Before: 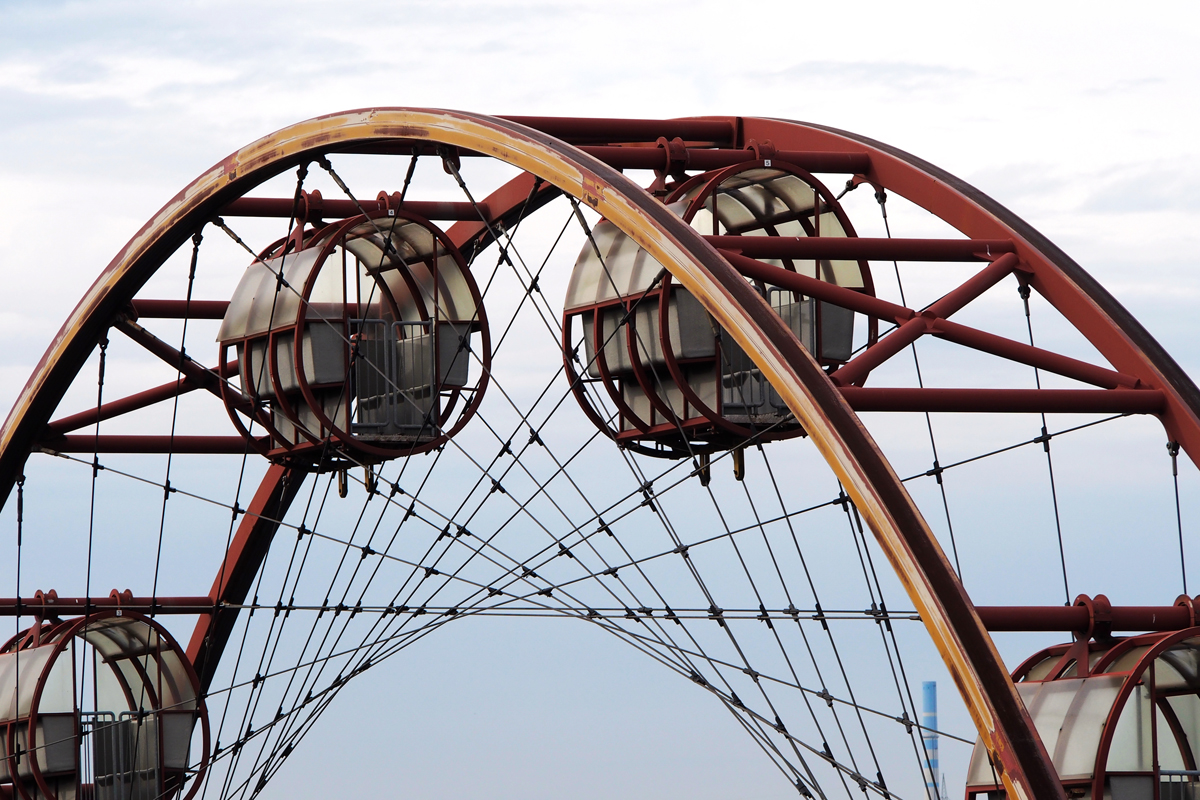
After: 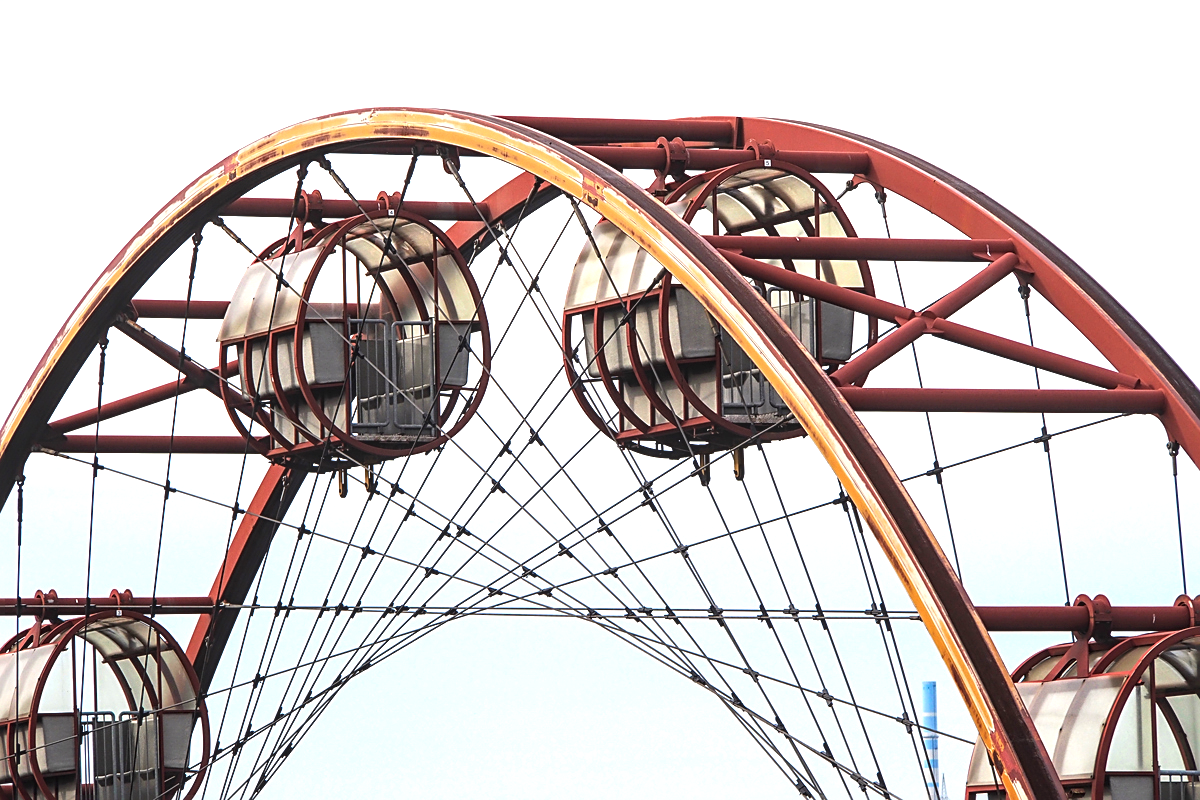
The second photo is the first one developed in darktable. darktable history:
exposure: black level correction 0, exposure 1 EV, compensate exposure bias true, compensate highlight preservation false
sharpen: on, module defaults
contrast brightness saturation: contrast 0.08, saturation 0.02
local contrast: on, module defaults
